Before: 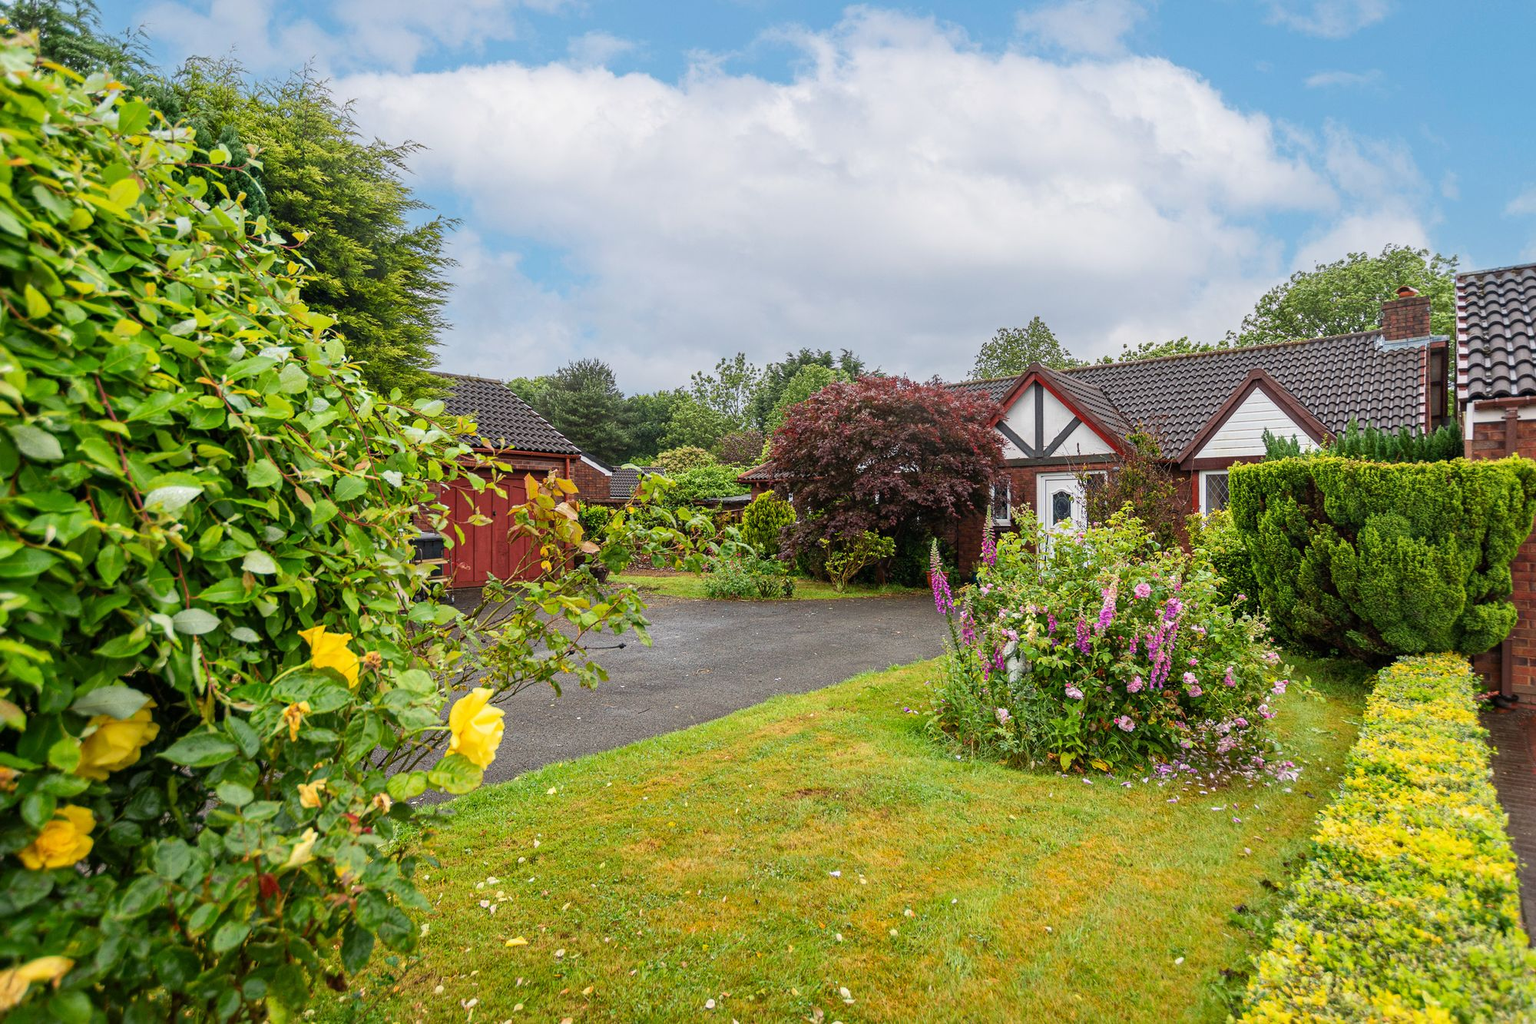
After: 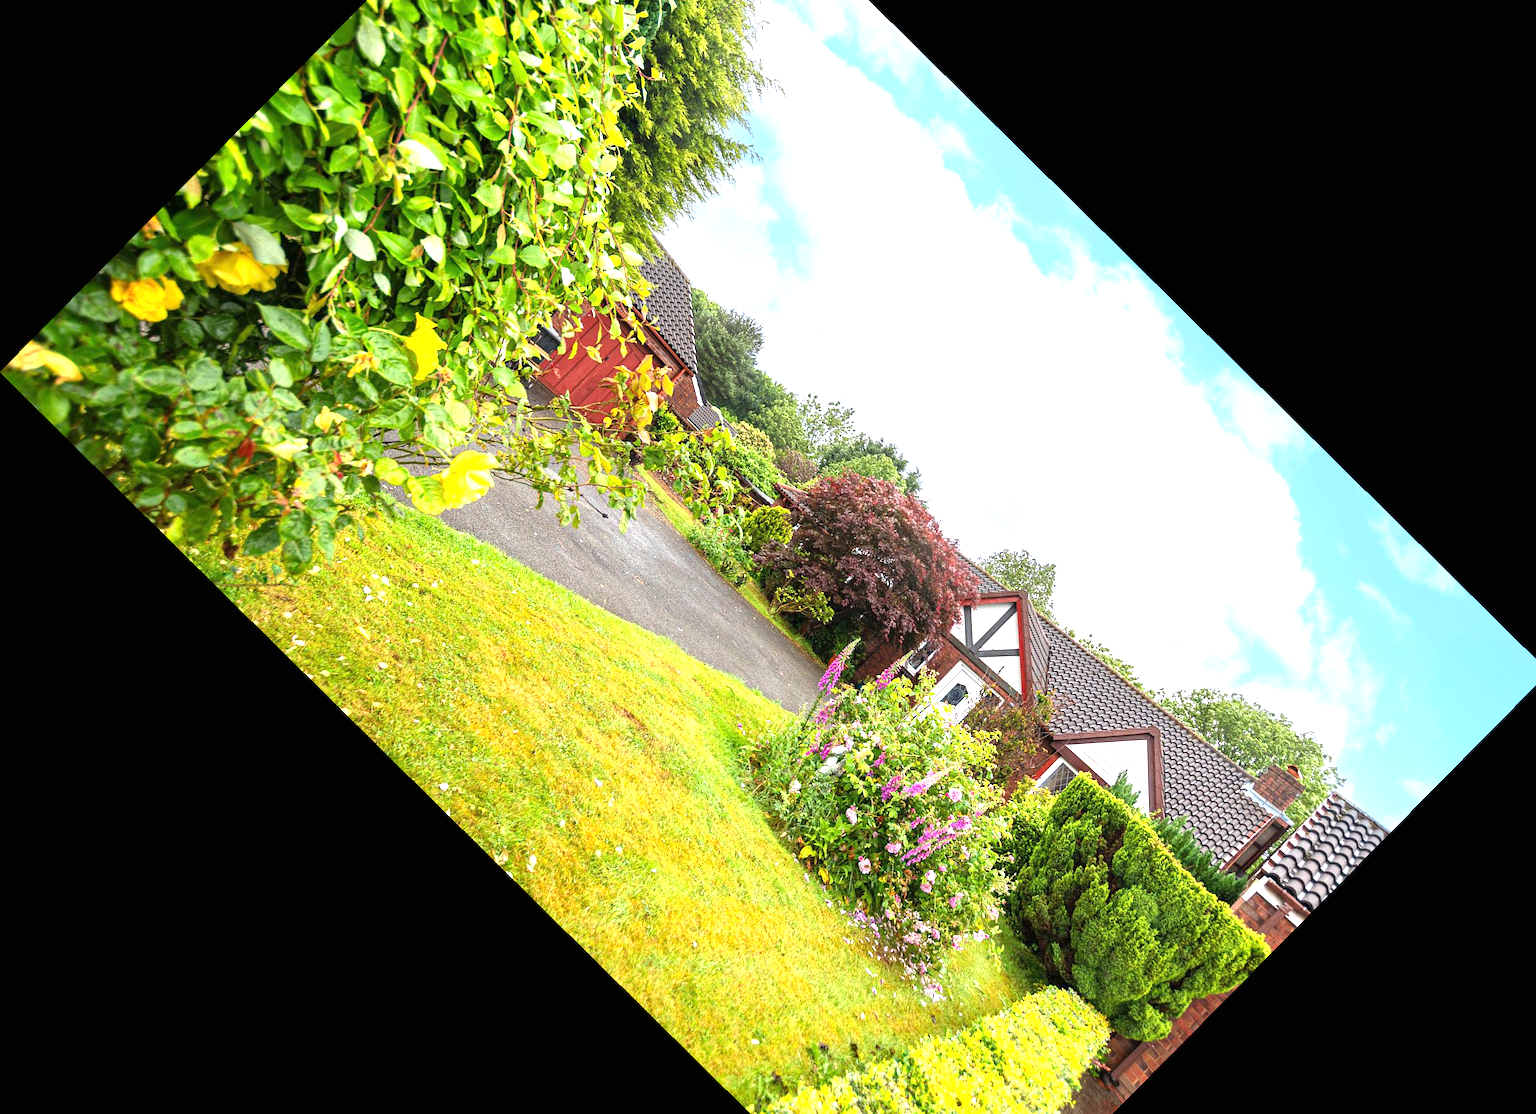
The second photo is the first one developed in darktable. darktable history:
exposure: black level correction 0, exposure 1.2 EV, compensate exposure bias true, compensate highlight preservation false
crop and rotate: angle -44.64°, top 16.203%, right 0.791%, bottom 11.657%
